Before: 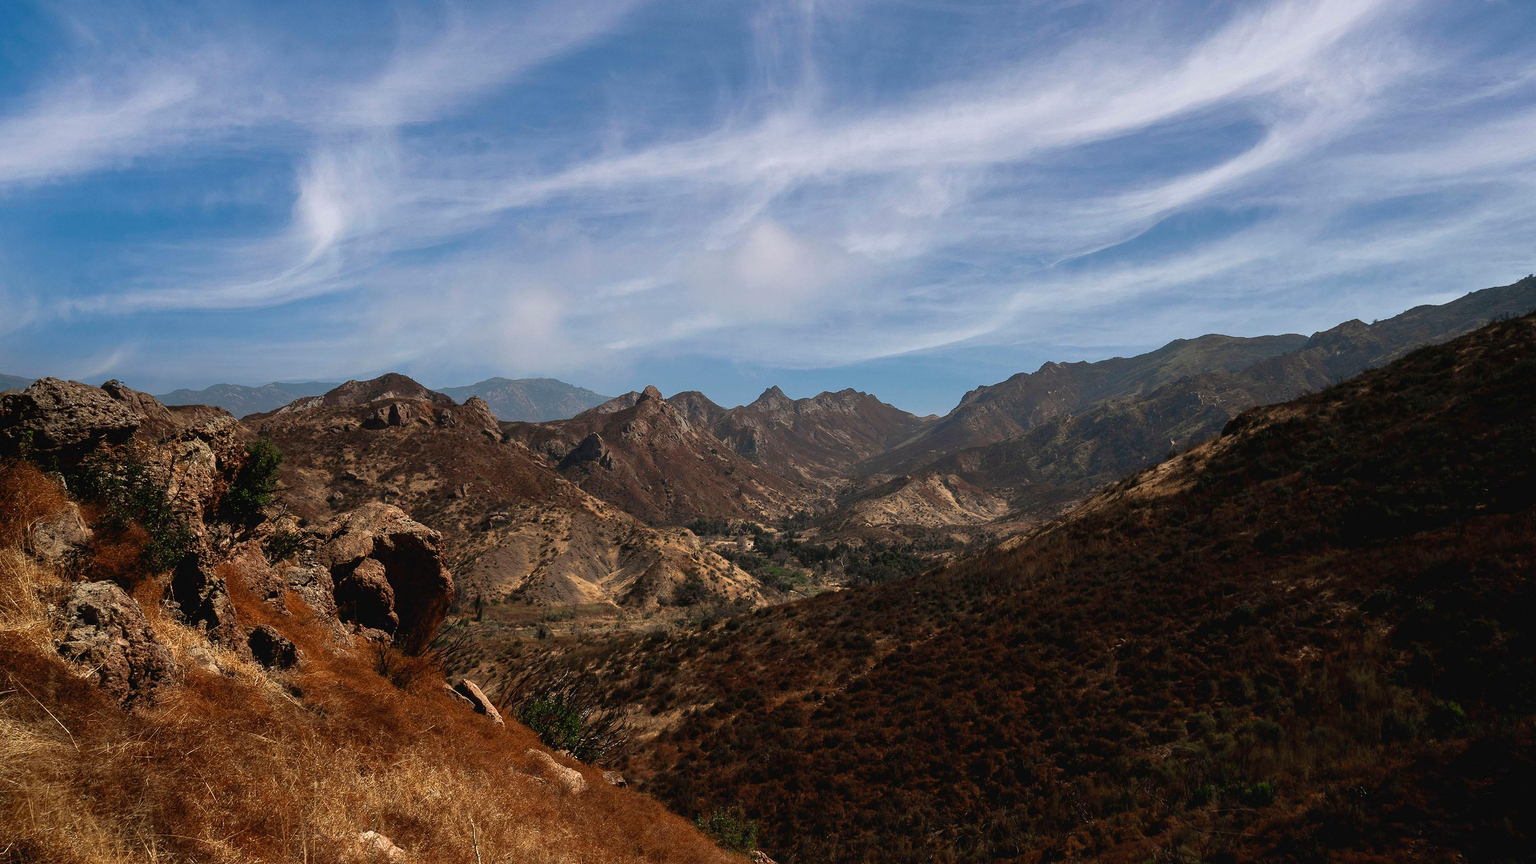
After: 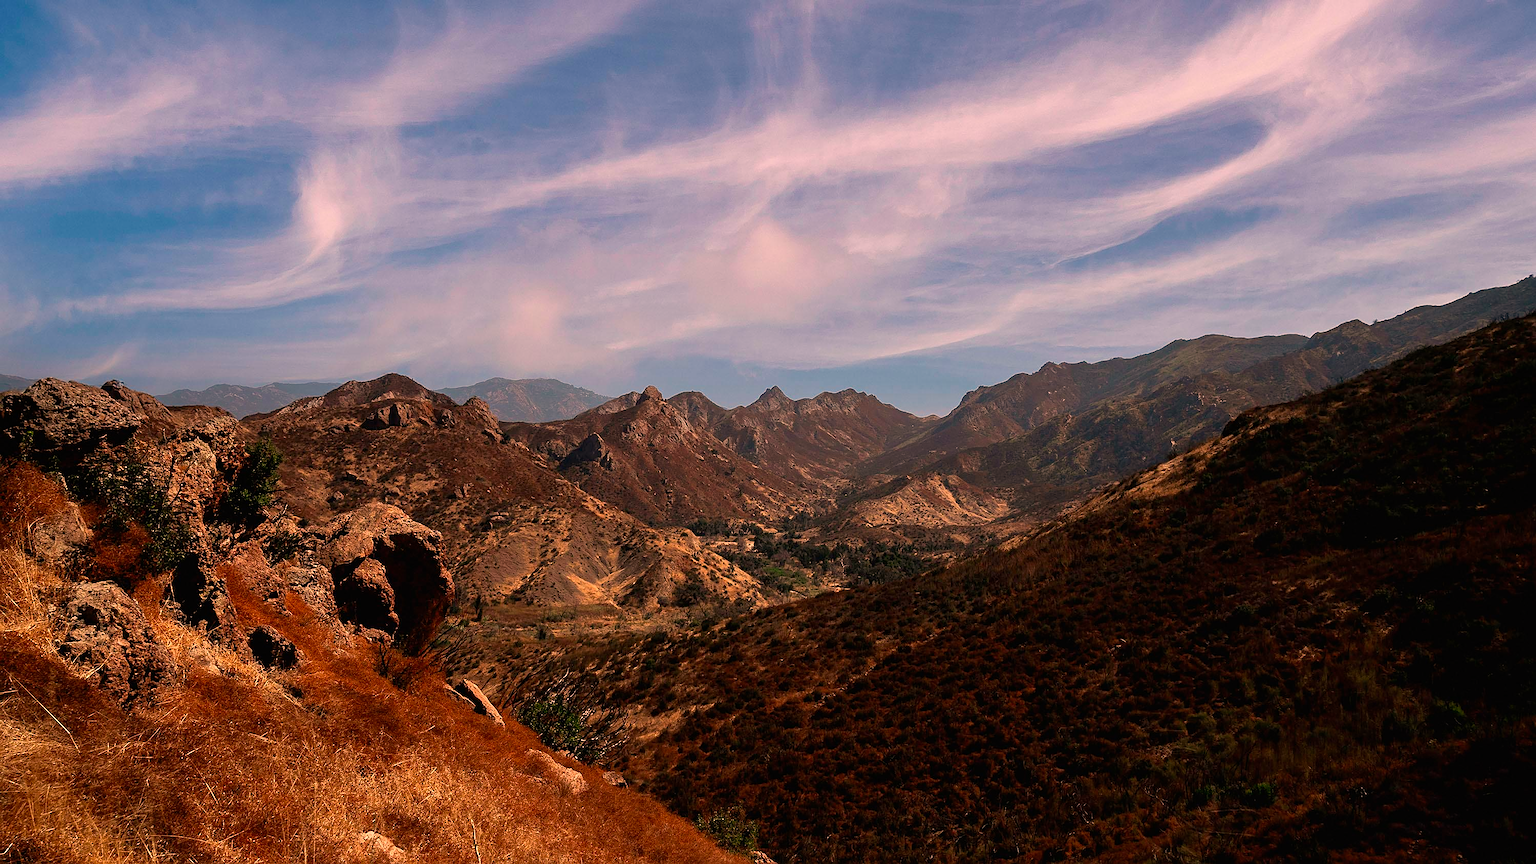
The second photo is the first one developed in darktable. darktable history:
color correction: highlights a* 20.7, highlights b* 19.71
sharpen: on, module defaults
